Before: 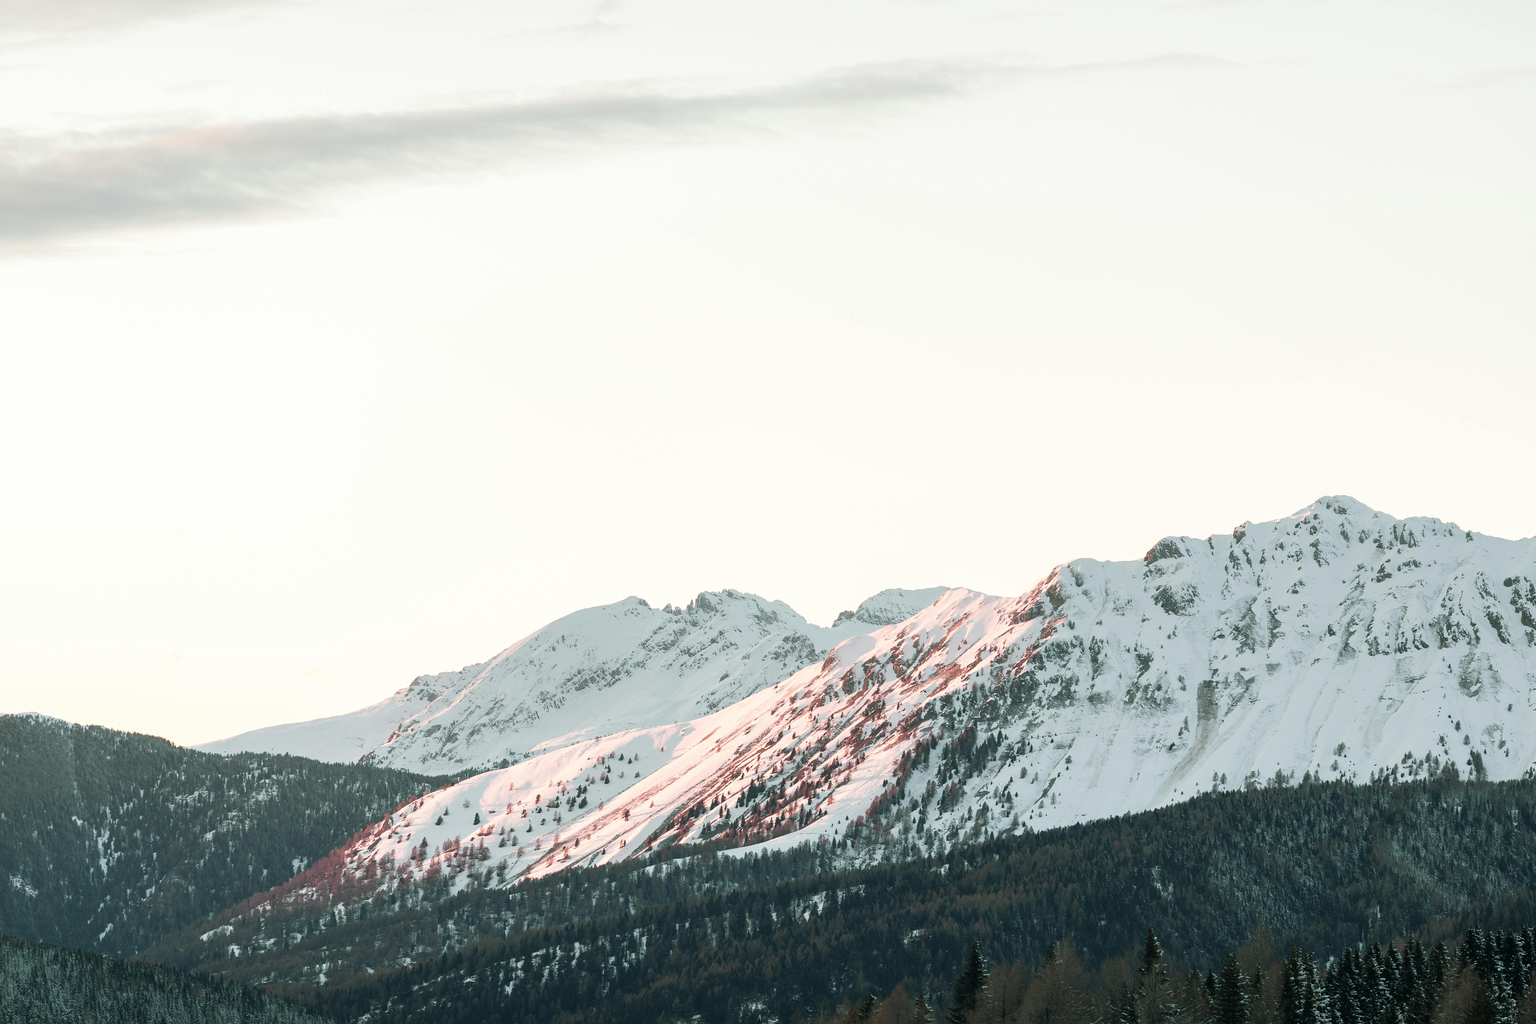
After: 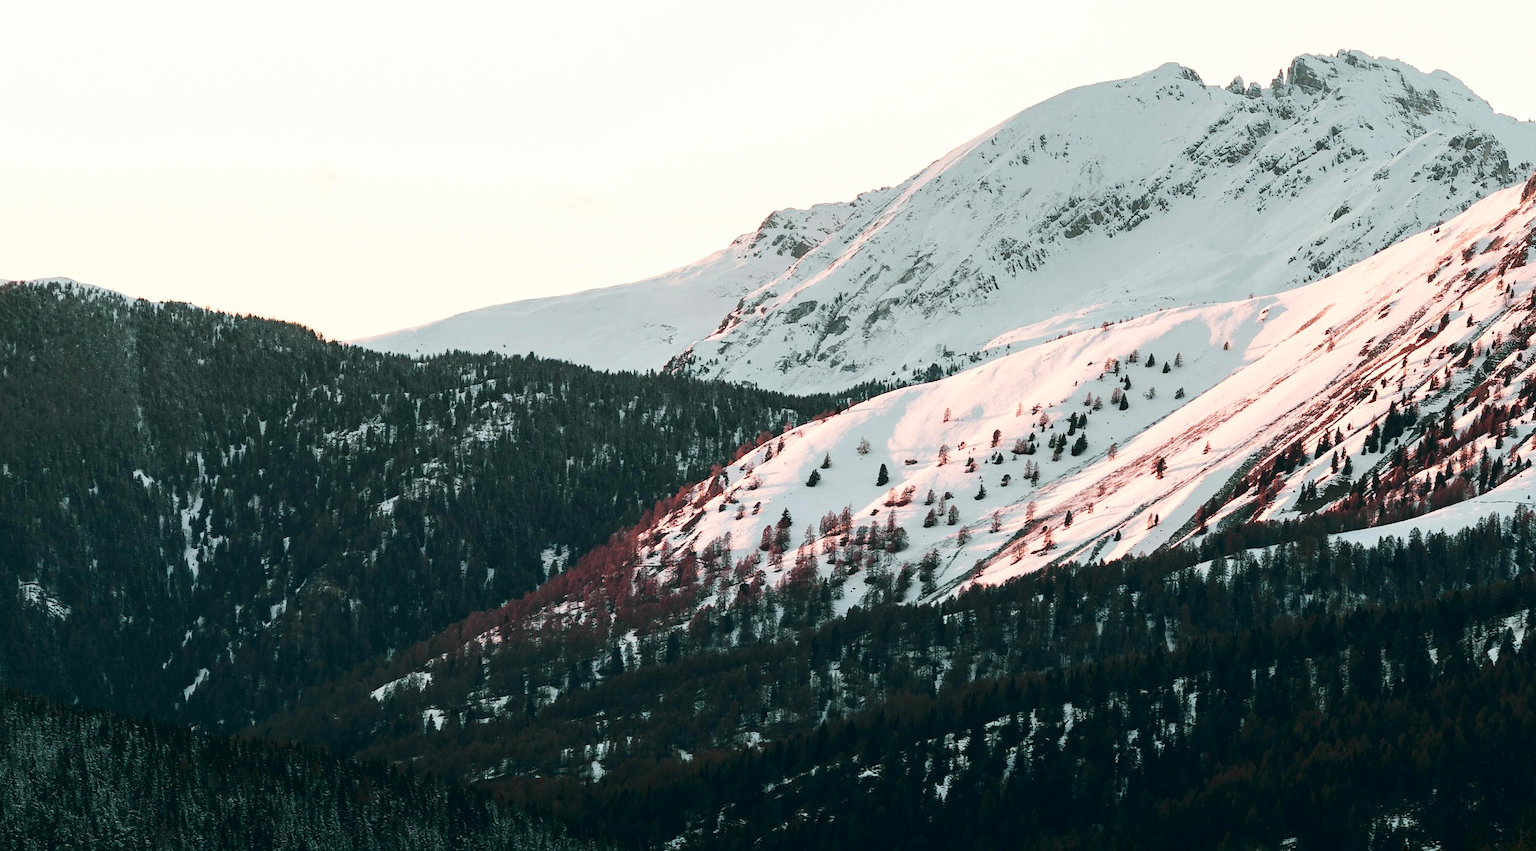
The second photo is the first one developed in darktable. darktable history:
crop and rotate: top 54.928%, right 45.956%, bottom 0.115%
contrast brightness saturation: contrast 0.191, brightness -0.23, saturation 0.108
